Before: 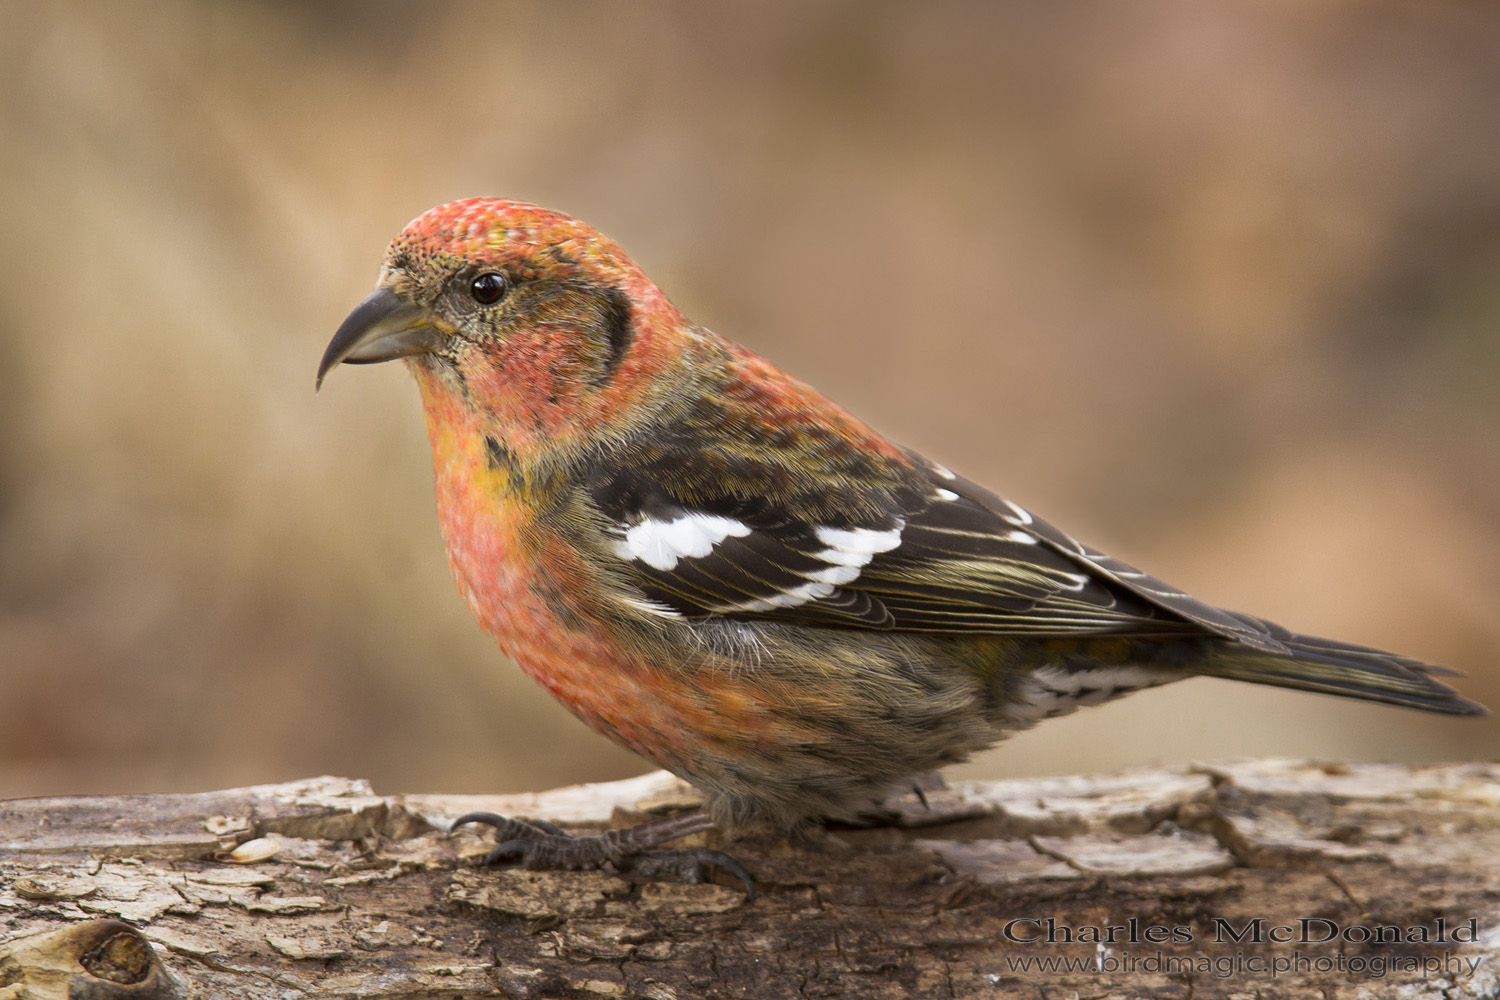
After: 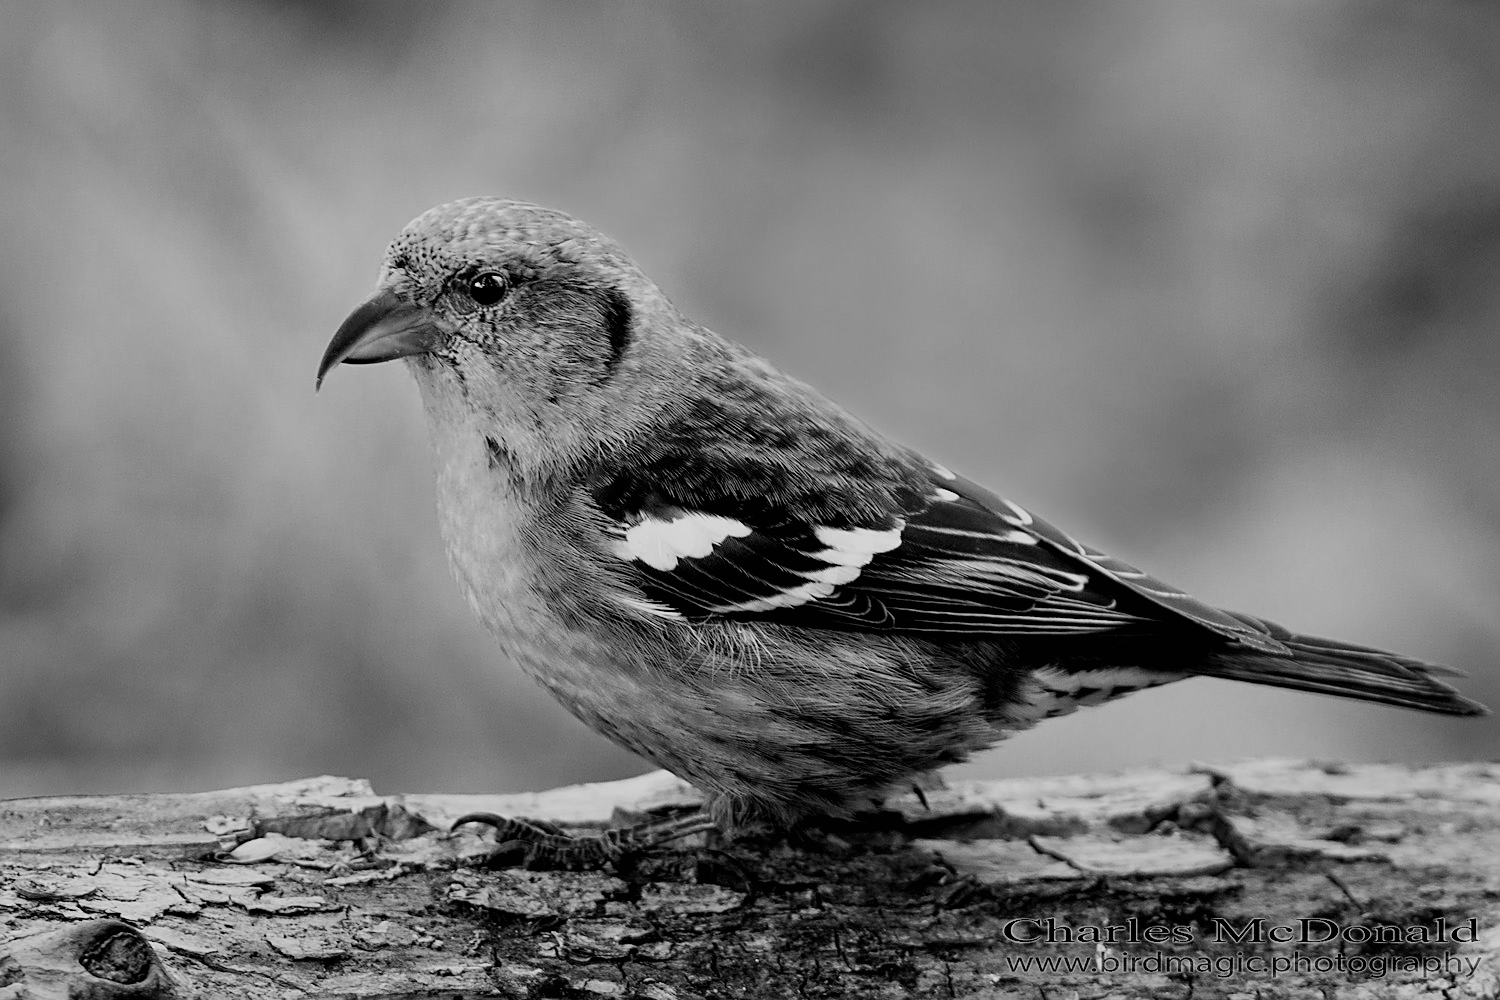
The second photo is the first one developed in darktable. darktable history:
color balance rgb: global offset › luminance -0.411%, perceptual saturation grading › global saturation 0.729%, perceptual saturation grading › highlights -19.719%, perceptual saturation grading › shadows 19.882%
filmic rgb: black relative exposure -4.24 EV, white relative exposure 5.11 EV, hardness 2.16, contrast 1.169, add noise in highlights 0, preserve chrominance no, color science v3 (2019), use custom middle-gray values true, contrast in highlights soft
shadows and highlights: shadows 32.38, highlights -32.72, soften with gaussian
exposure: compensate exposure bias true, compensate highlight preservation false
color zones: curves: ch0 [(0, 0.613) (0.01, 0.613) (0.245, 0.448) (0.498, 0.529) (0.642, 0.665) (0.879, 0.777) (0.99, 0.613)]; ch1 [(0, 0) (0.143, 0) (0.286, 0) (0.429, 0) (0.571, 0) (0.714, 0) (0.857, 0)]
sharpen: on, module defaults
